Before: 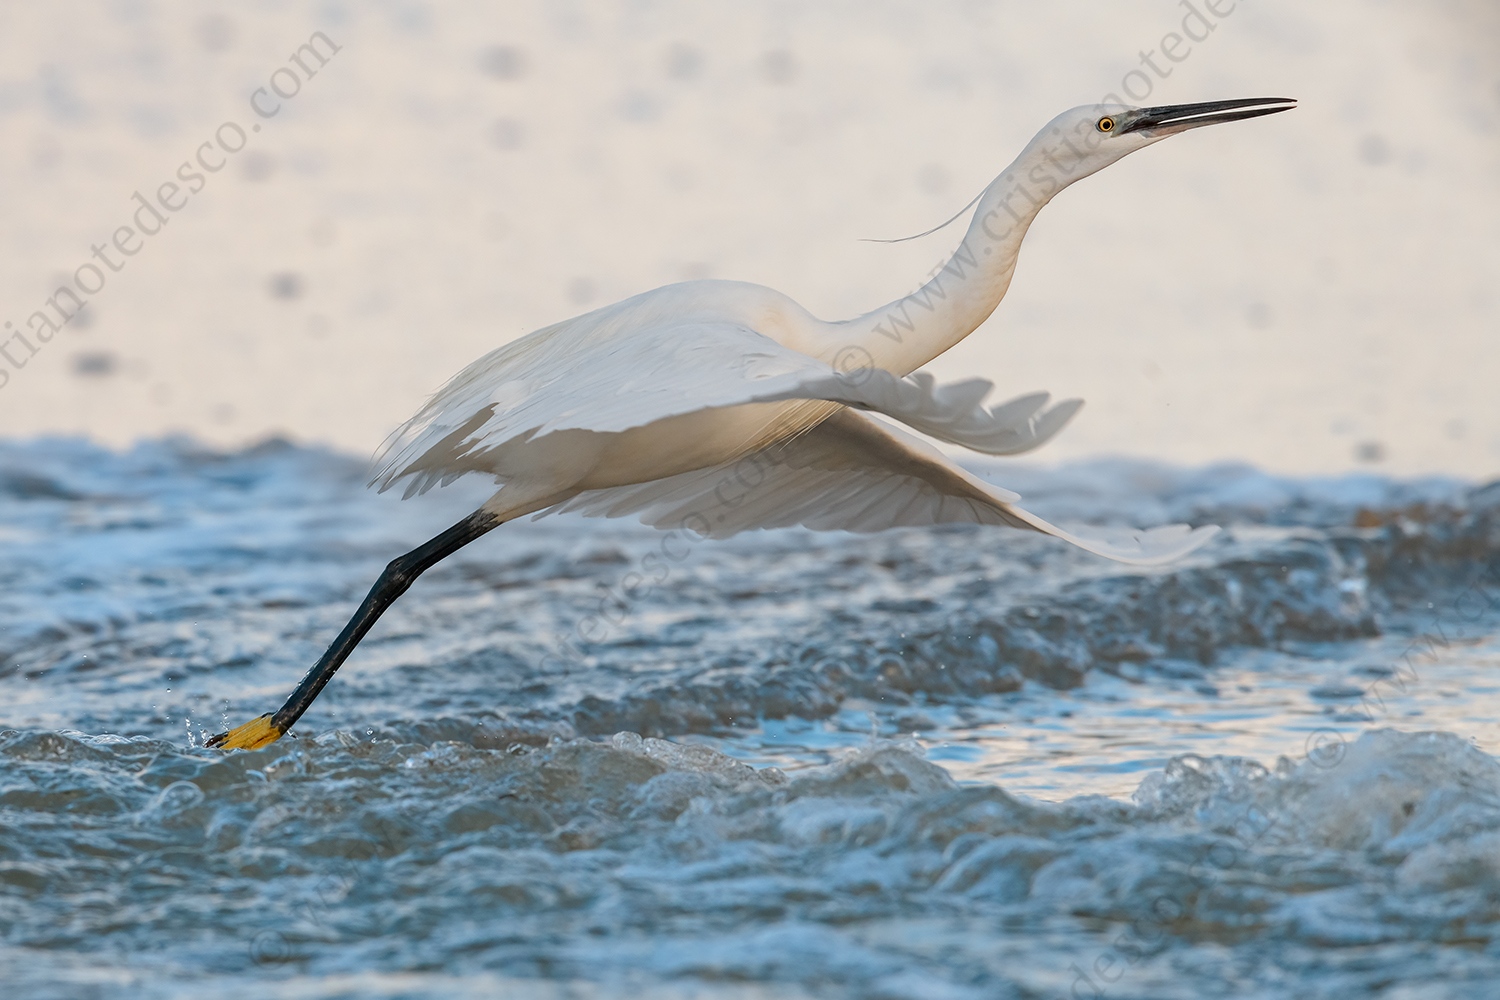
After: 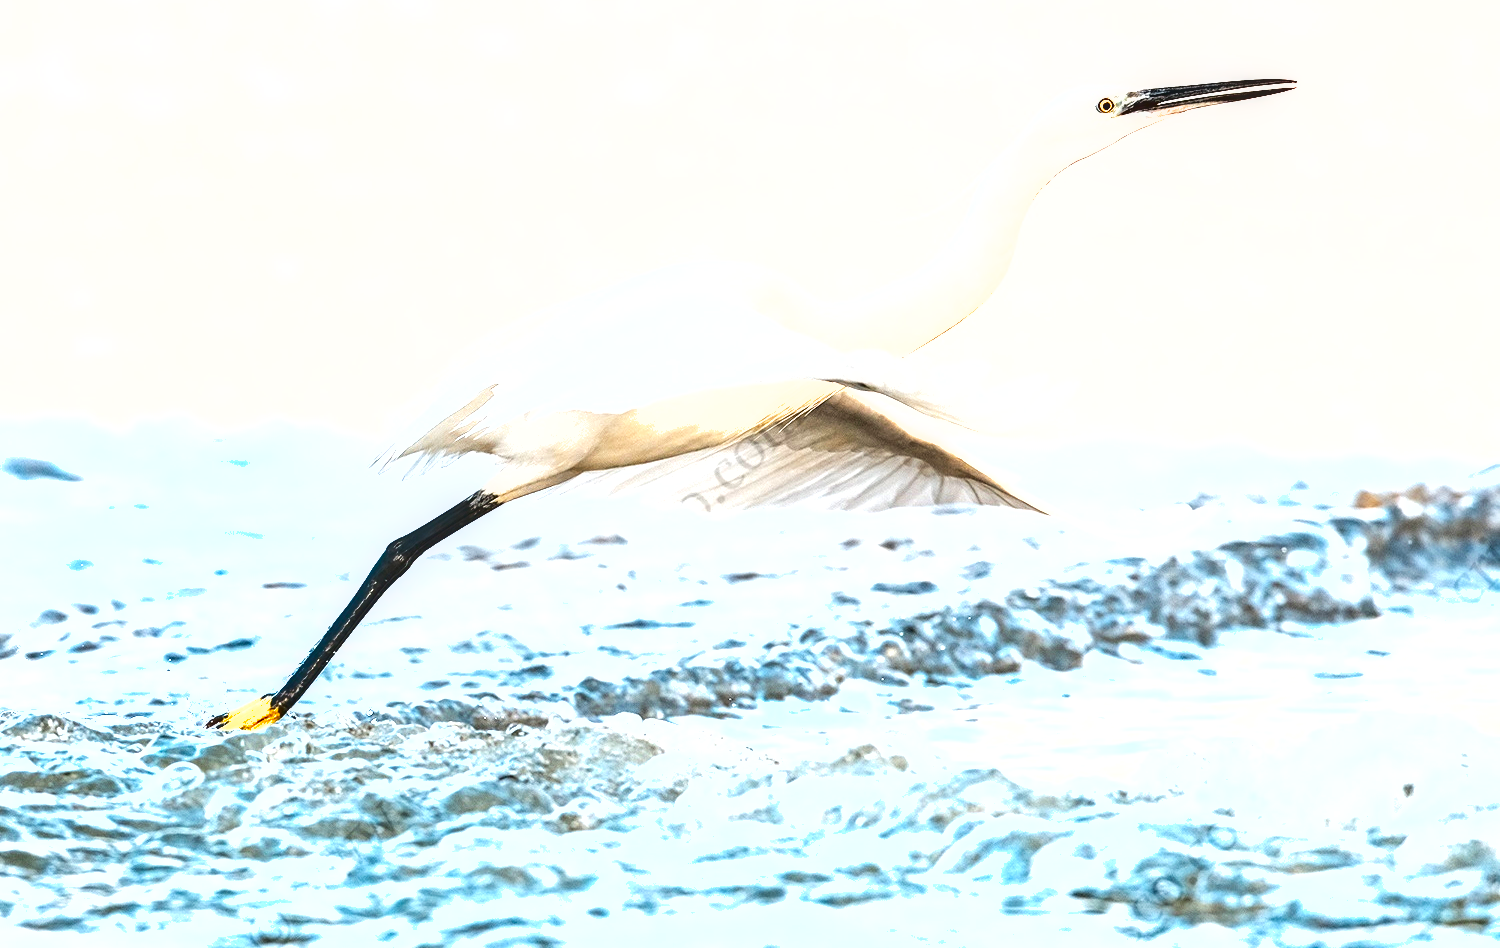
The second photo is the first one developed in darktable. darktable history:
crop and rotate: top 1.903%, bottom 3.264%
shadows and highlights: shadows 11.38, white point adjustment 1.14, soften with gaussian
exposure: black level correction 0, exposure 2.333 EV, compensate highlight preservation false
local contrast: detail 130%
tone curve: curves: ch0 [(0, 0) (0.003, 0.003) (0.011, 0.012) (0.025, 0.026) (0.044, 0.046) (0.069, 0.072) (0.1, 0.104) (0.136, 0.141) (0.177, 0.184) (0.224, 0.233) (0.277, 0.288) (0.335, 0.348) (0.399, 0.414) (0.468, 0.486) (0.543, 0.564) (0.623, 0.647) (0.709, 0.736) (0.801, 0.831) (0.898, 0.921) (1, 1)], preserve colors none
